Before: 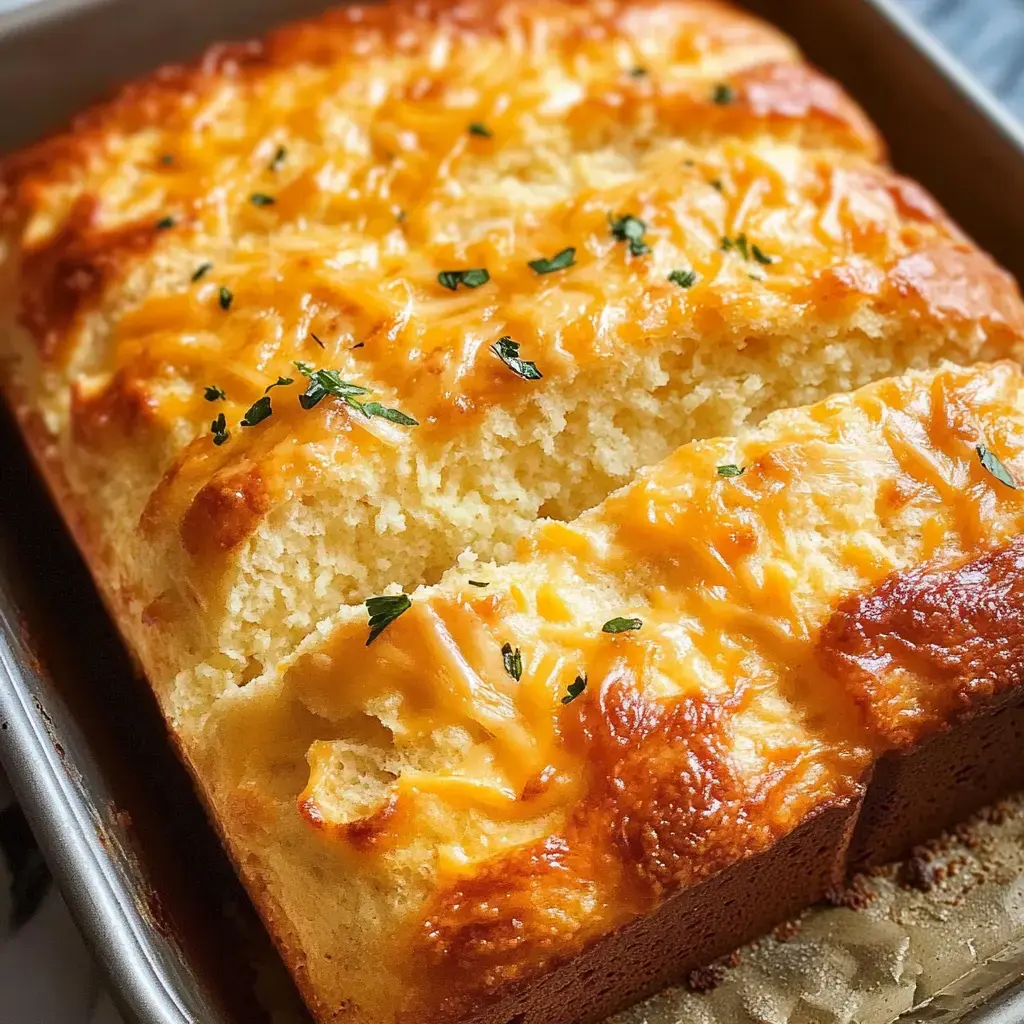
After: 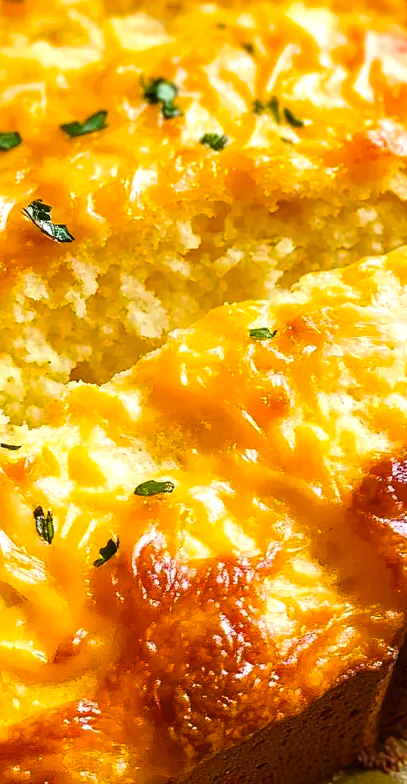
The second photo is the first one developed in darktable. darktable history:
color balance rgb: linear chroma grading › global chroma 50%, perceptual saturation grading › global saturation 2.34%, global vibrance 6.64%, contrast 12.71%, saturation formula JzAzBz (2021)
tone equalizer: on, module defaults
crop: left 45.721%, top 13.393%, right 14.118%, bottom 10.01%
